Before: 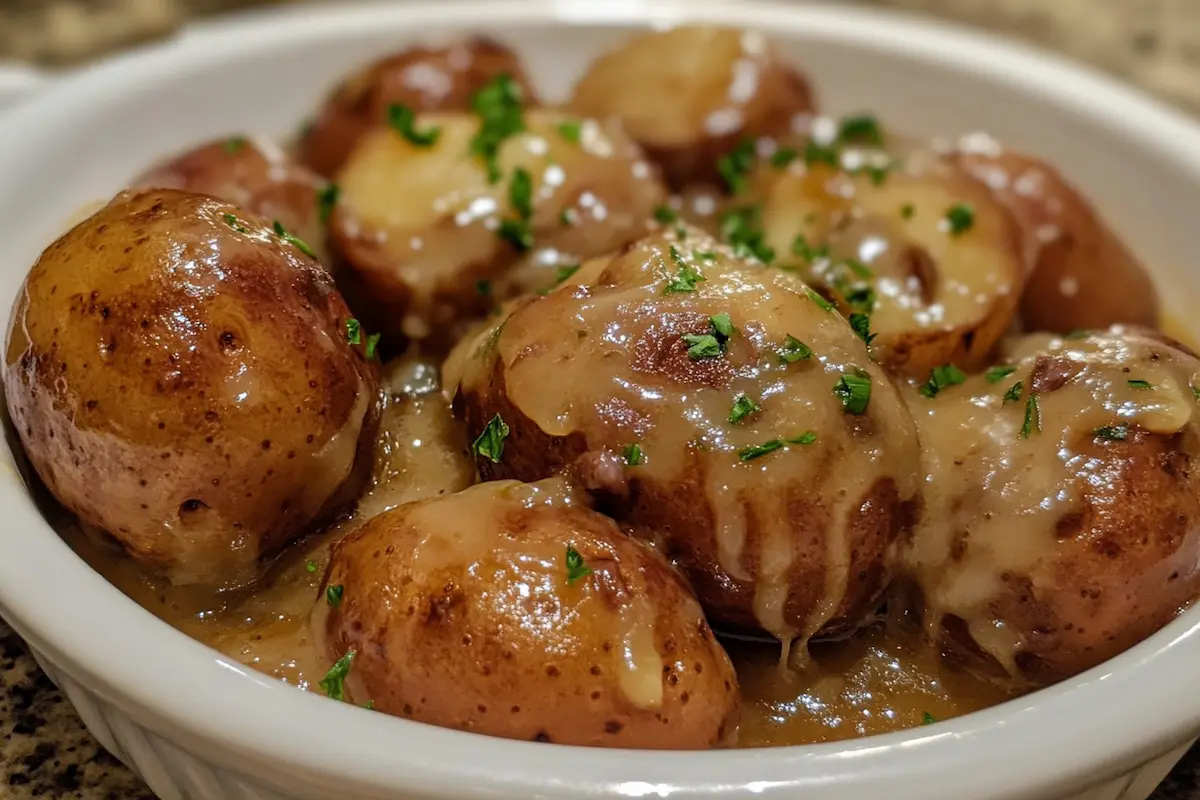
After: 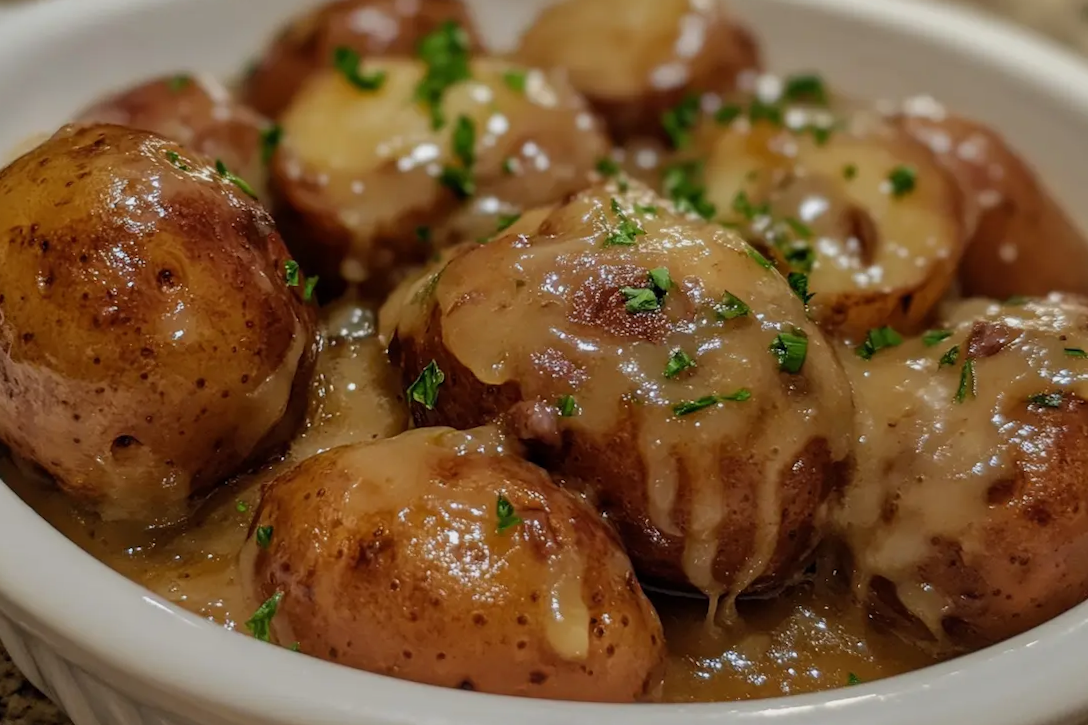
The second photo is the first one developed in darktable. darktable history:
exposure: exposure -0.293 EV, compensate highlight preservation false
crop and rotate: angle -1.96°, left 3.097%, top 4.154%, right 1.586%, bottom 0.529%
